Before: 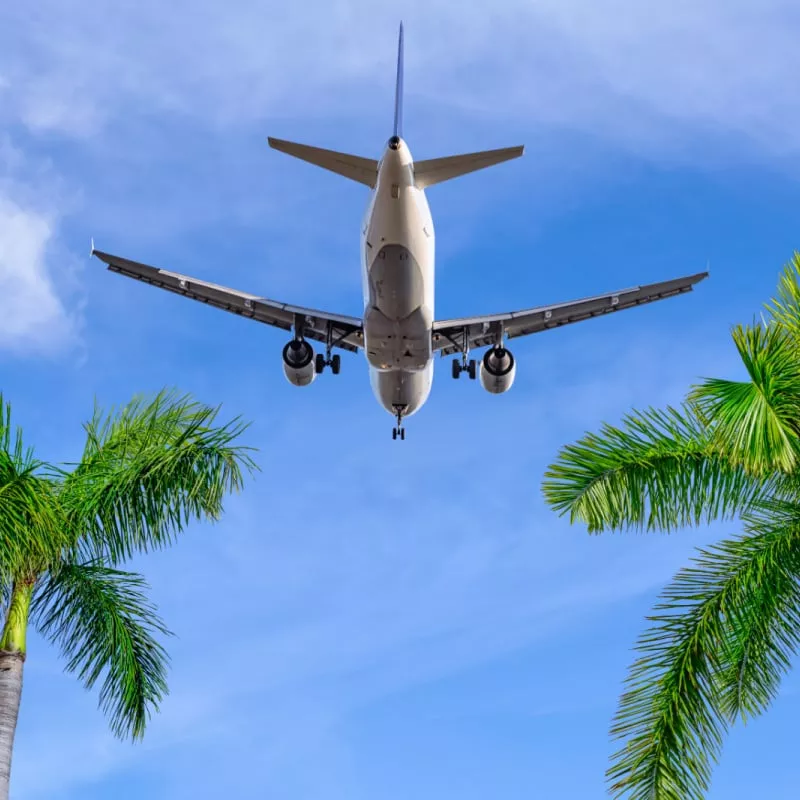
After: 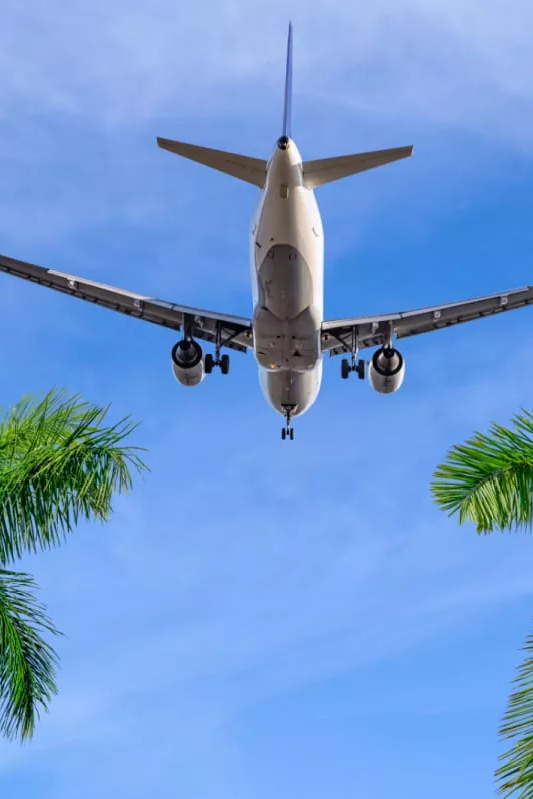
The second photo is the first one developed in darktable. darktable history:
crop and rotate: left 13.876%, right 19.459%
